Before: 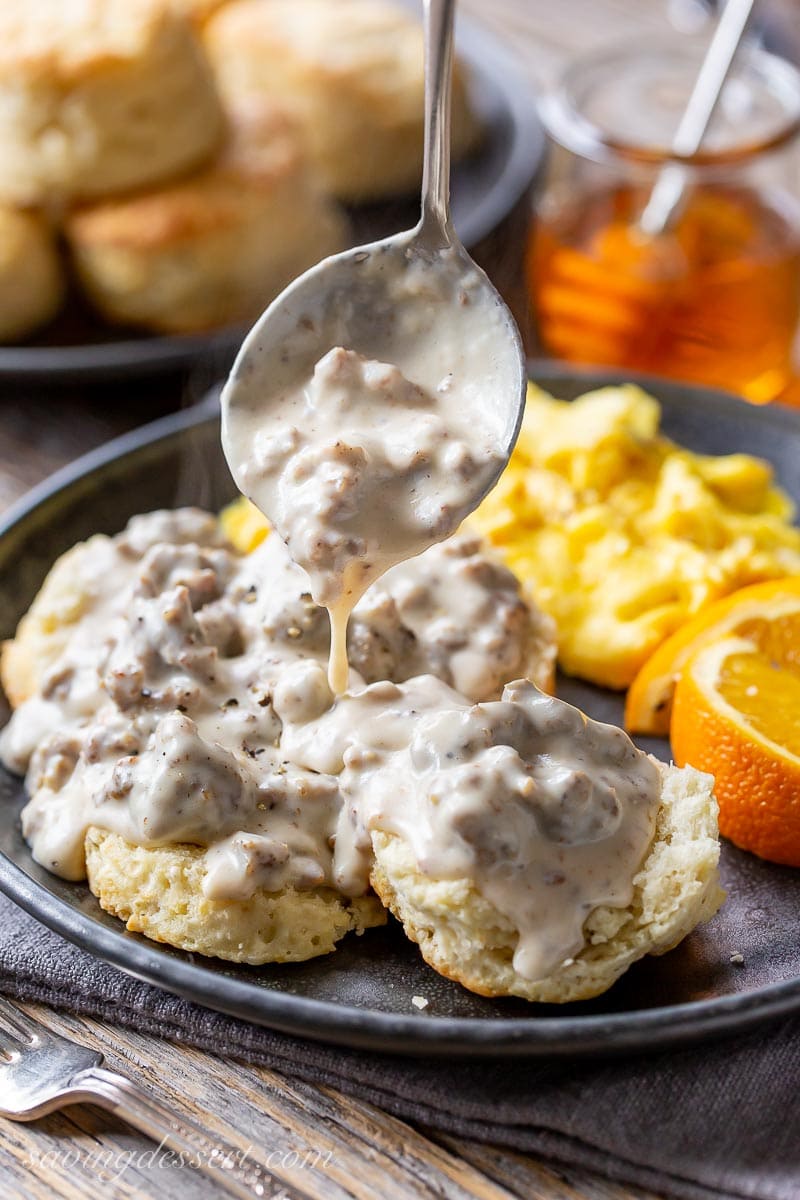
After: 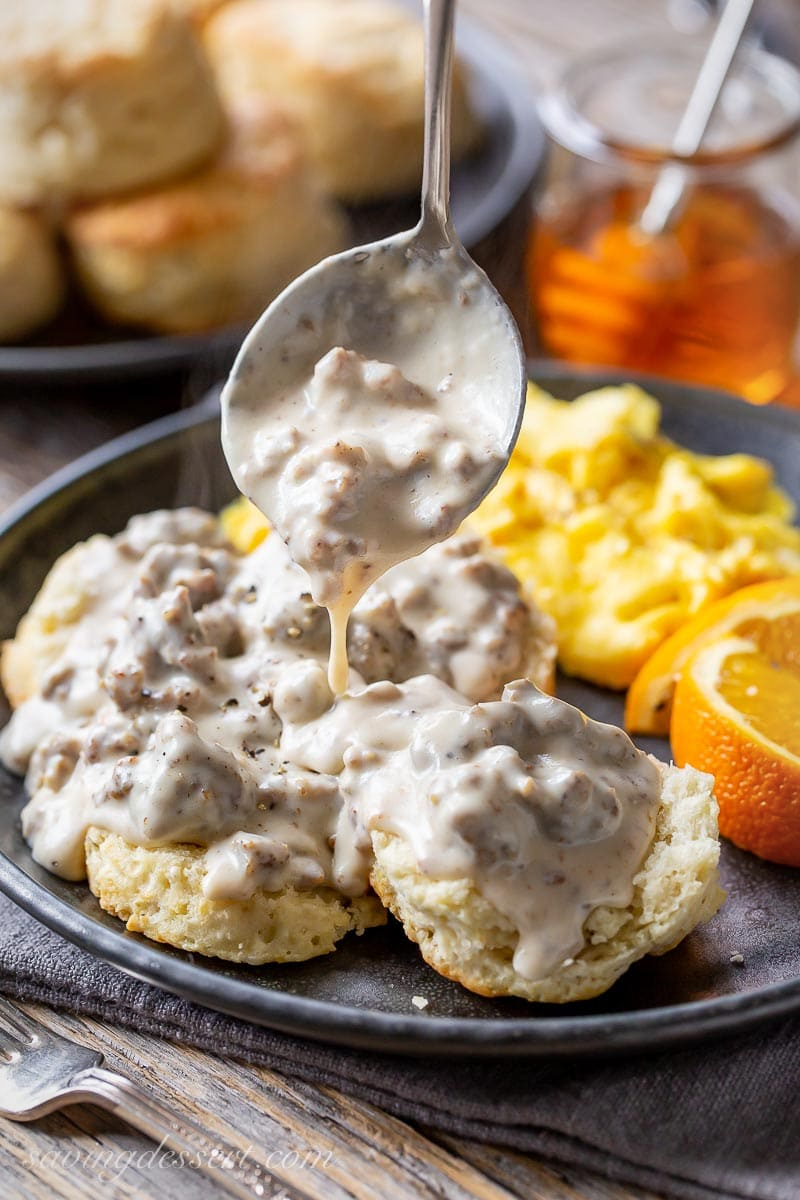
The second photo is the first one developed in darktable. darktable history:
vignetting: fall-off start 96.03%, fall-off radius 100.8%, brightness -0.481, width/height ratio 0.614, unbound false
